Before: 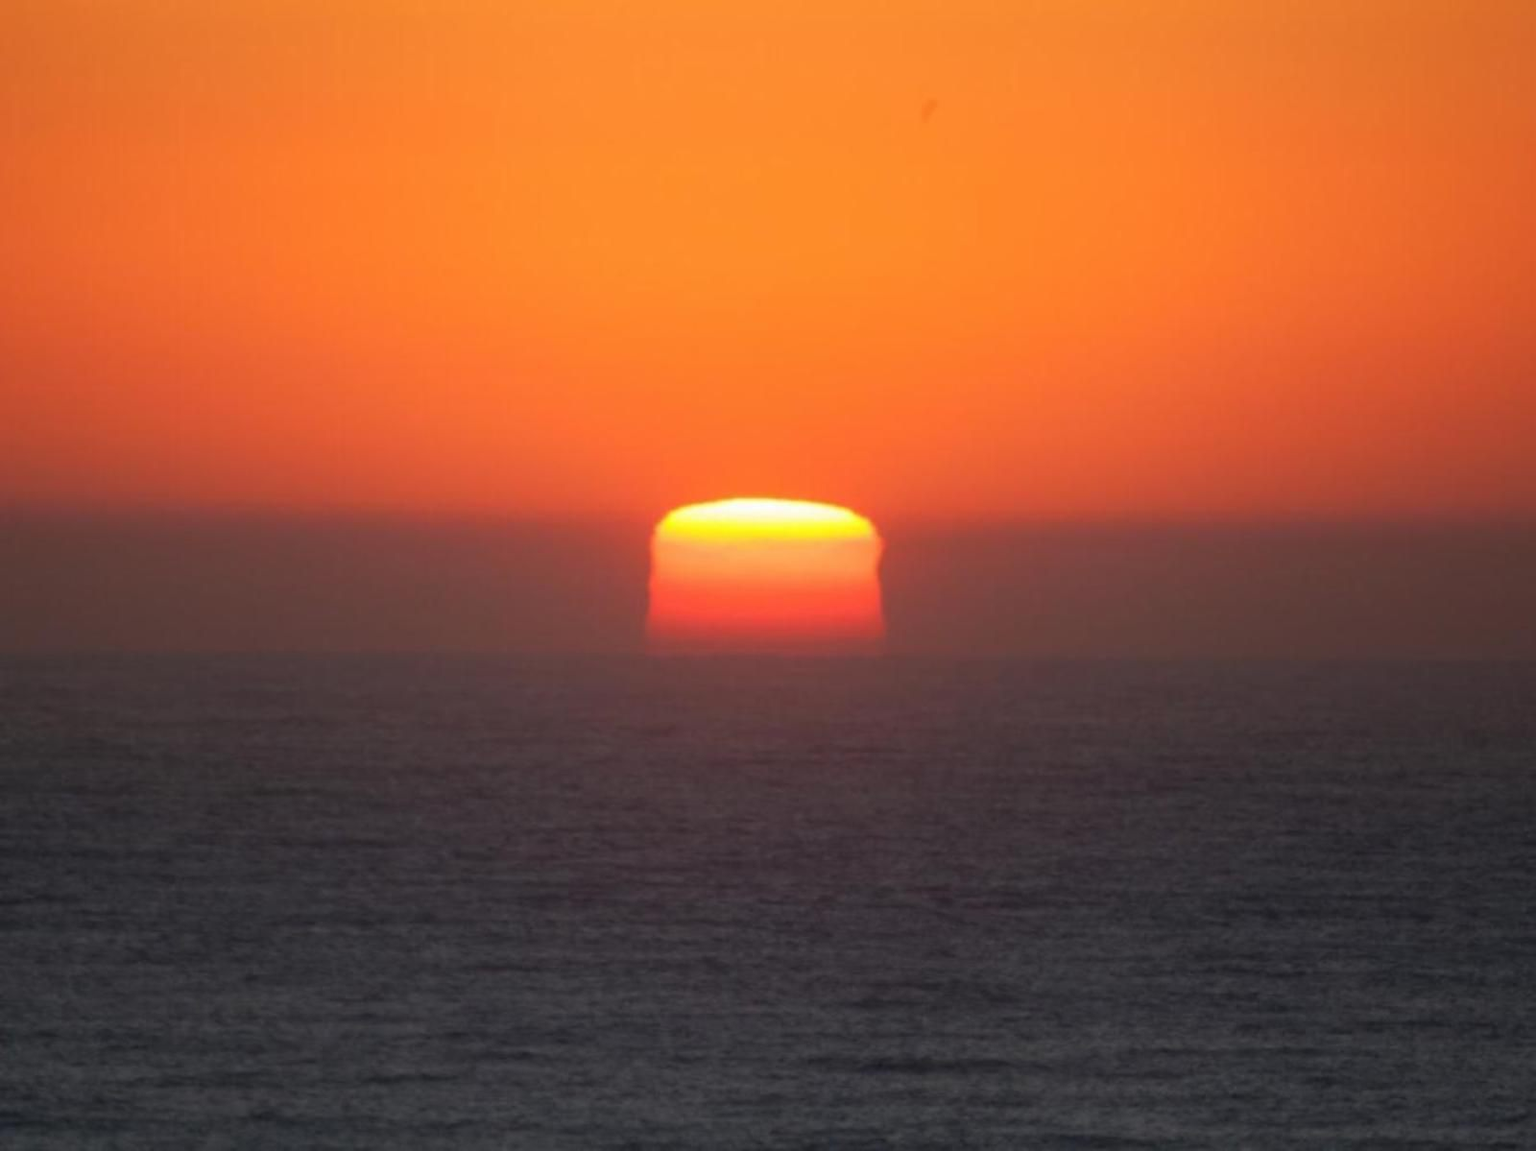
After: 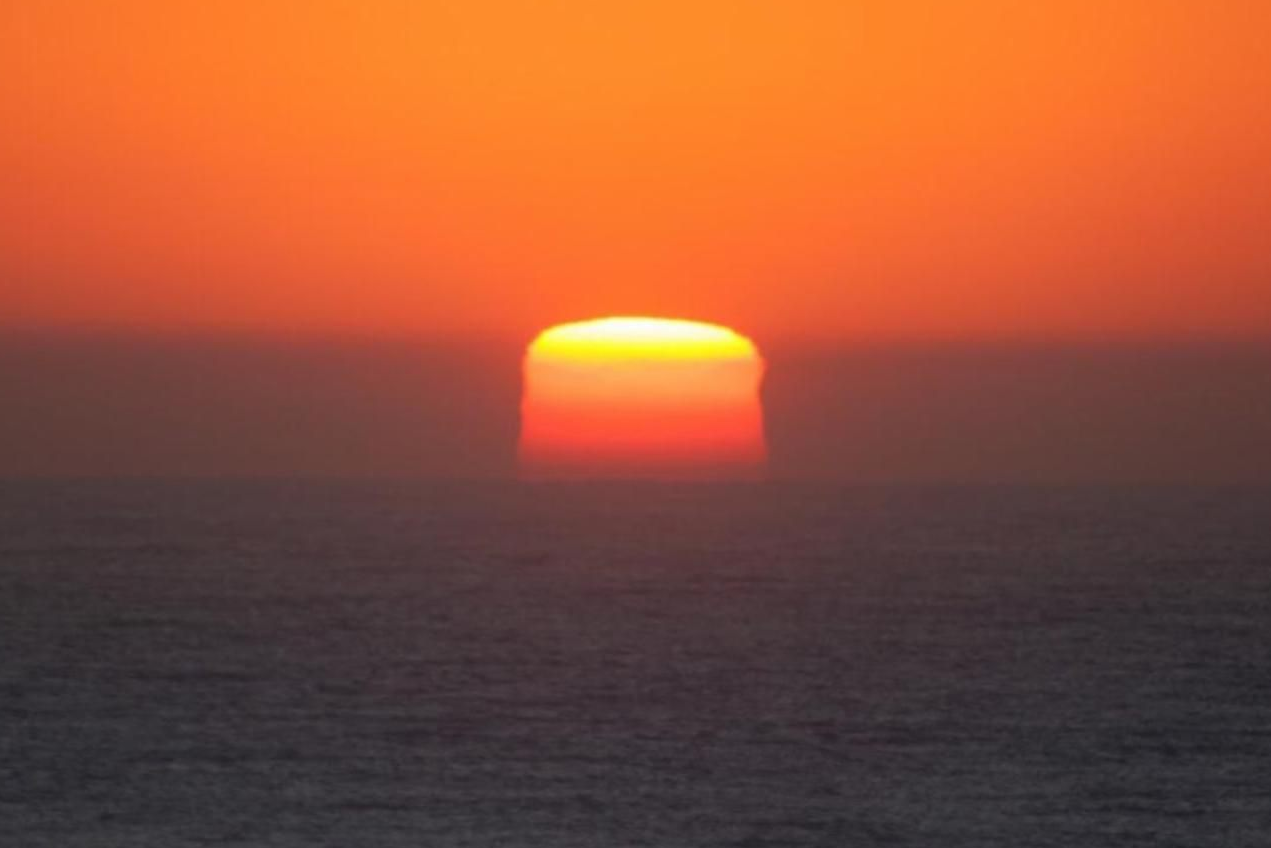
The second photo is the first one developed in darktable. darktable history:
crop: left 9.748%, top 16.909%, right 10.768%, bottom 12.329%
